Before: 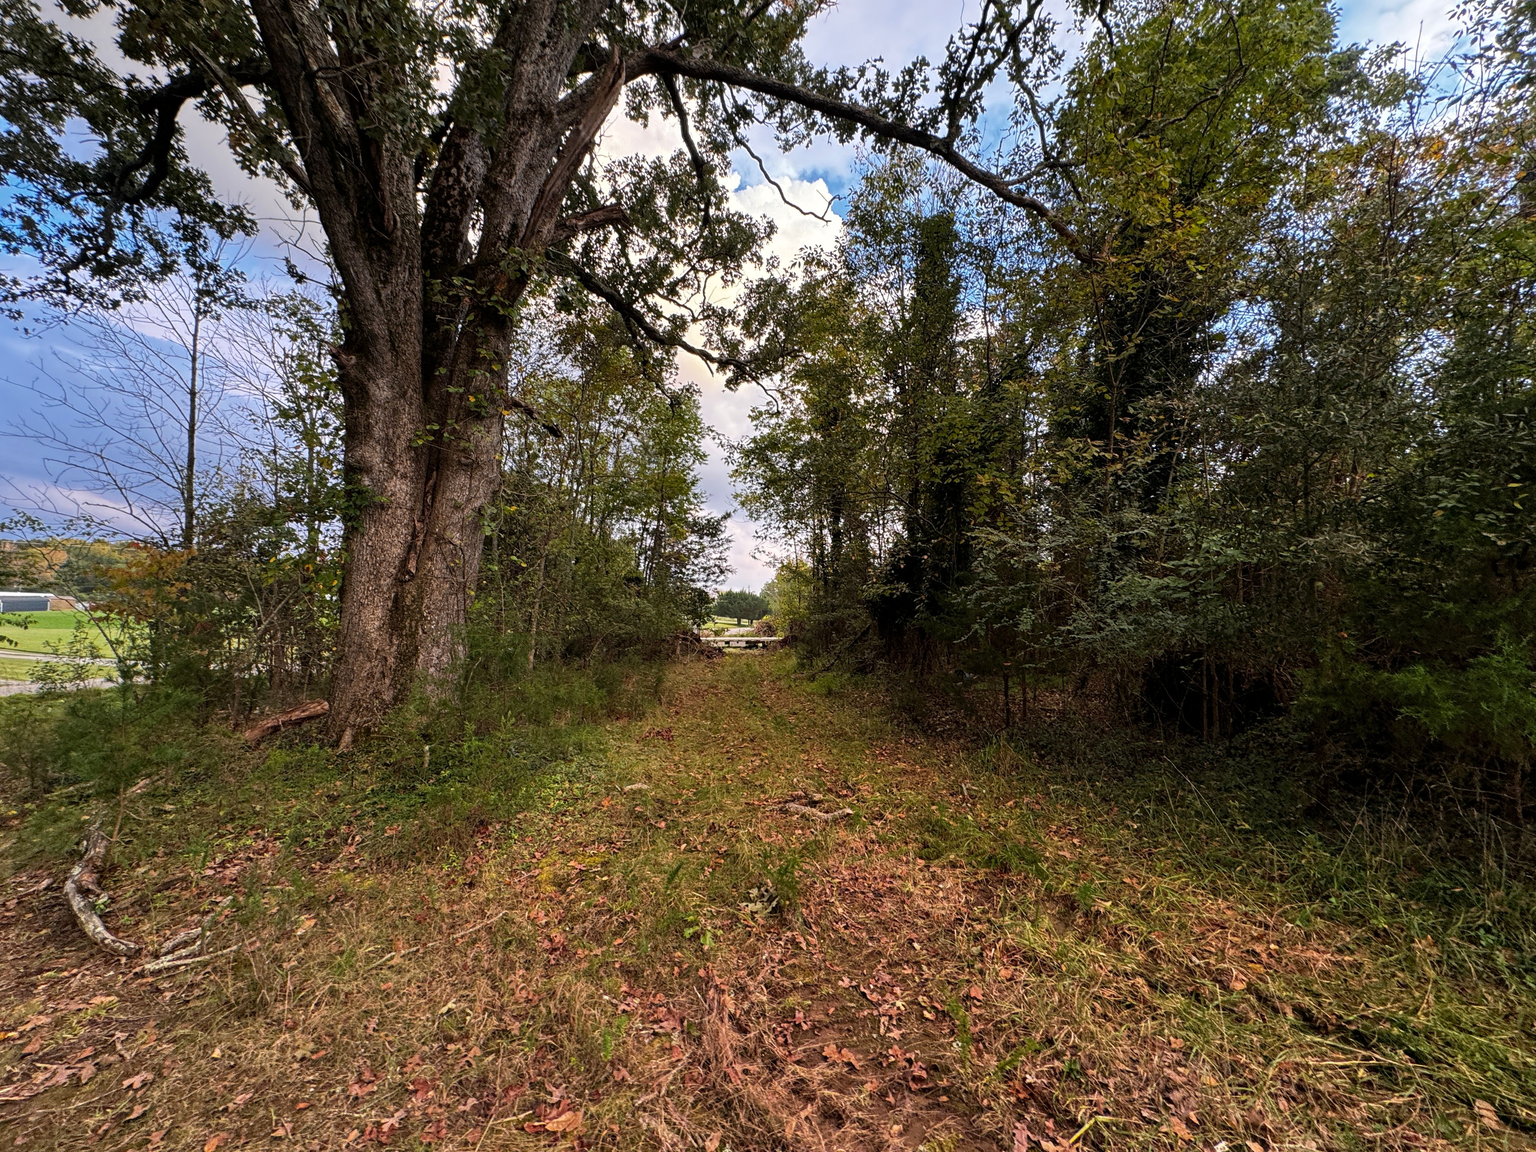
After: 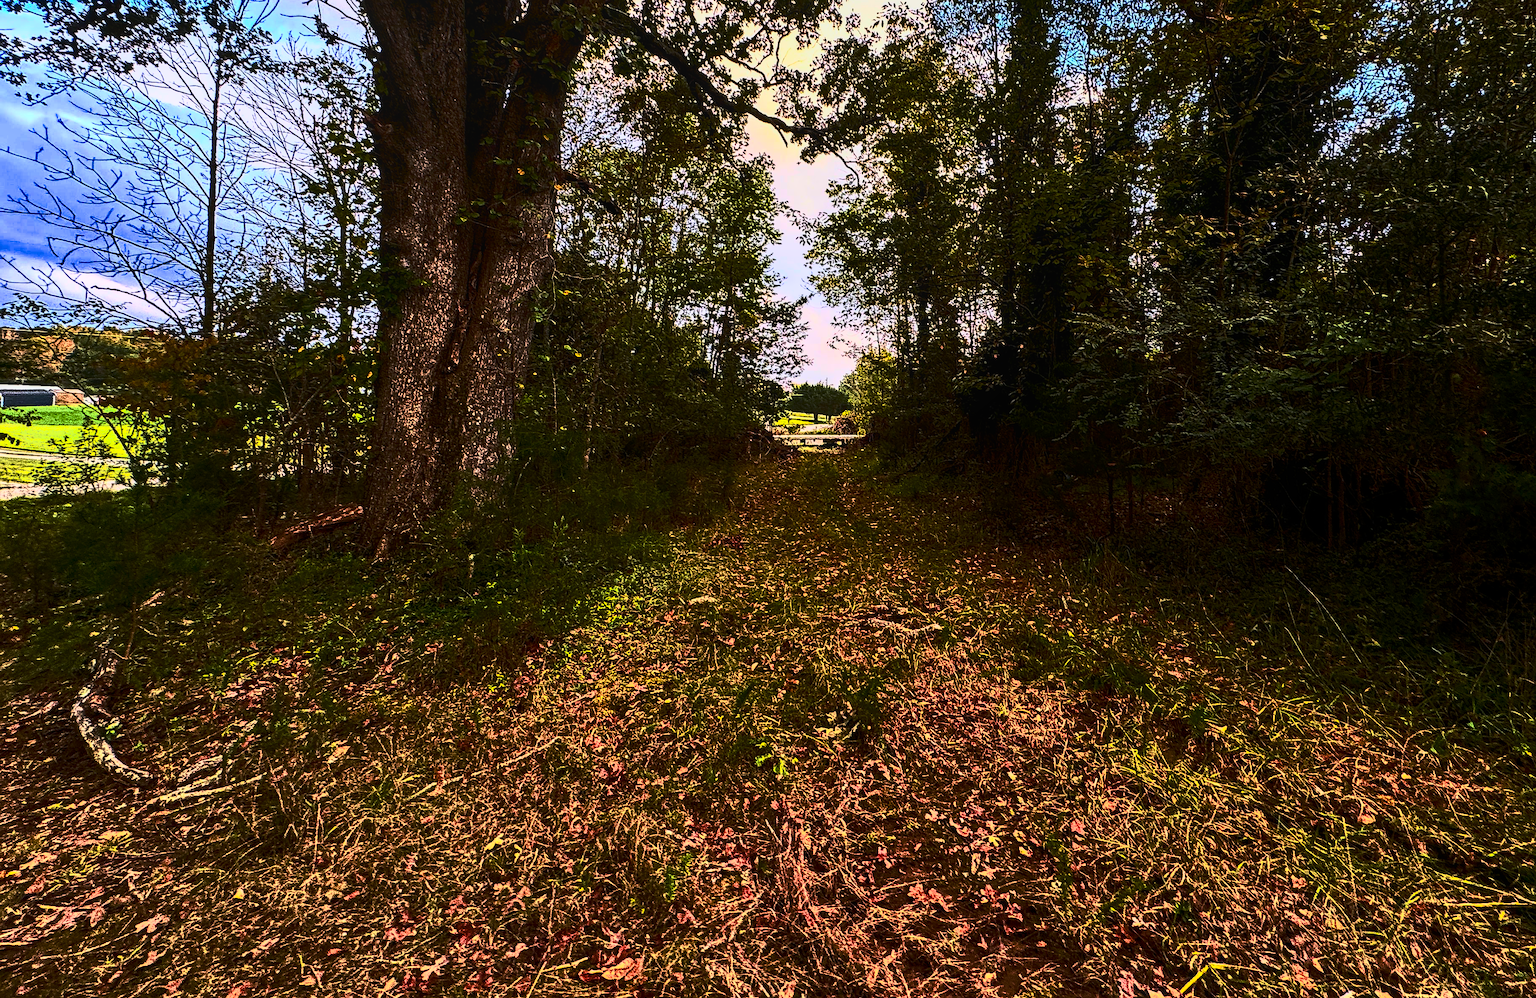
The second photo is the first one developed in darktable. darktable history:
tone equalizer: edges refinement/feathering 500, mask exposure compensation -1.57 EV, preserve details no
exposure: black level correction 0.001, exposure 0.5 EV, compensate highlight preservation false
contrast brightness saturation: contrast 0.934, brightness 0.193
crop: top 21.148%, right 9.368%, bottom 0.279%
local contrast: on, module defaults
base curve: curves: ch0 [(0, 0) (0.564, 0.291) (0.802, 0.731) (1, 1)], preserve colors none
velvia: strength 31.76%, mid-tones bias 0.208
sharpen: on, module defaults
